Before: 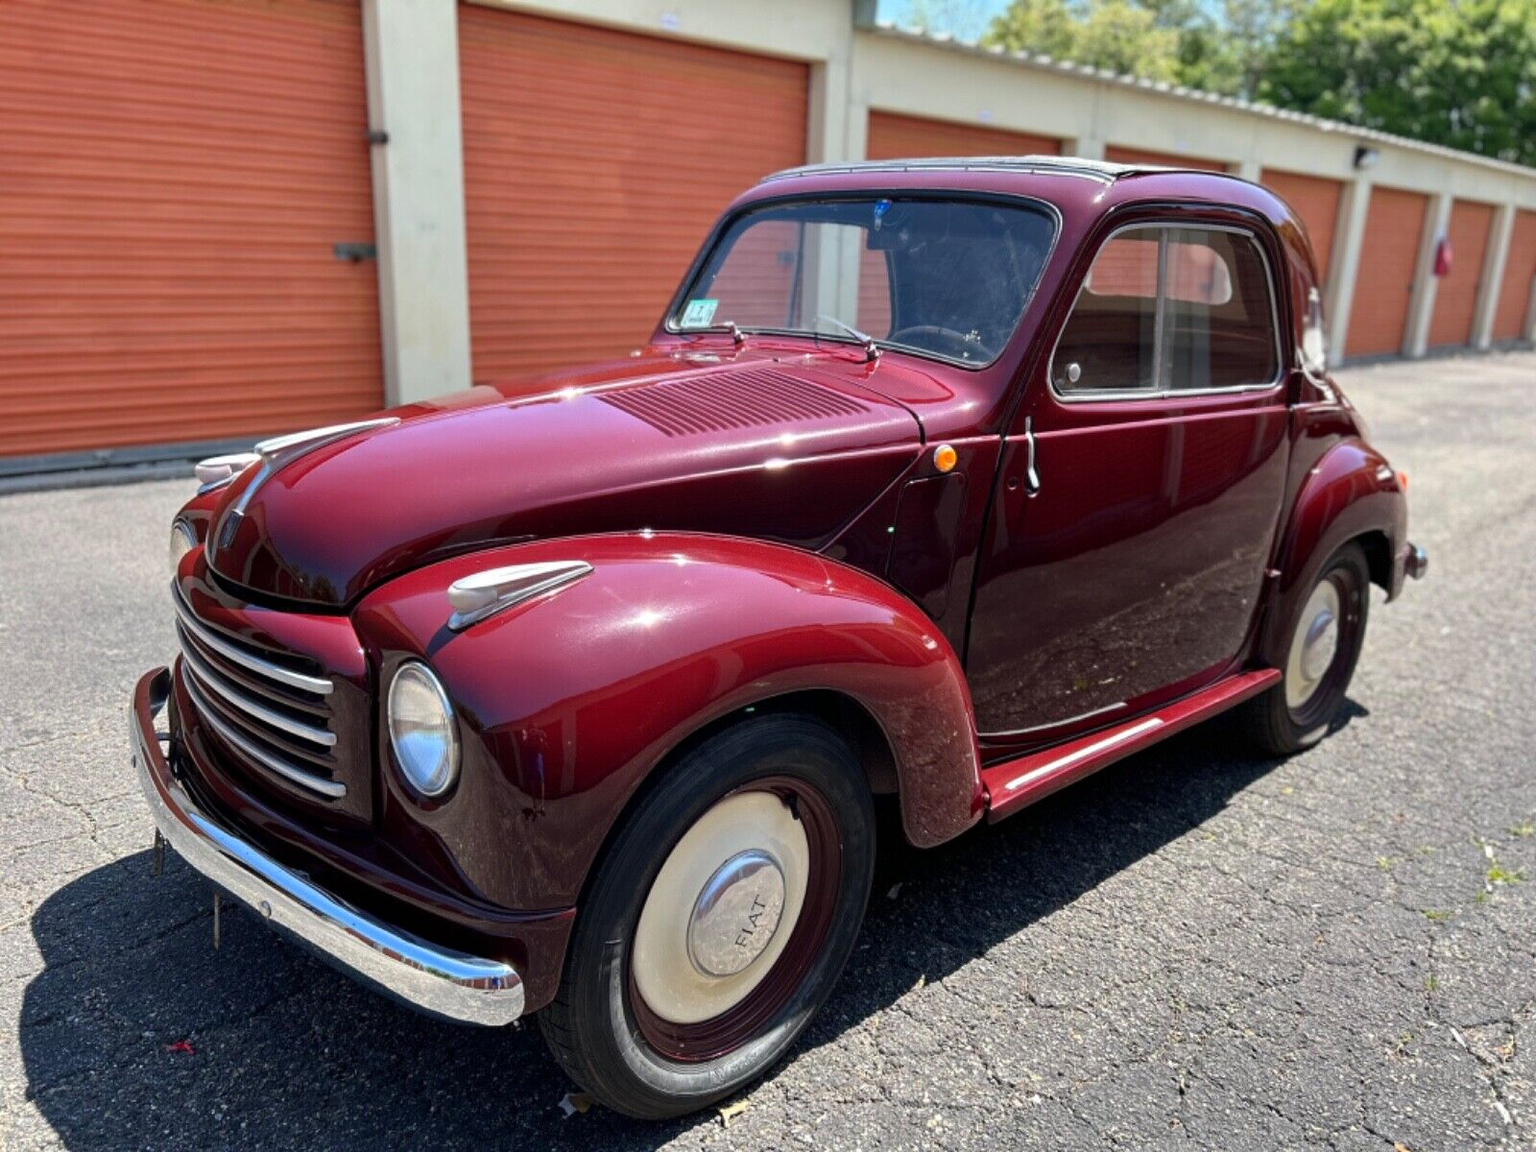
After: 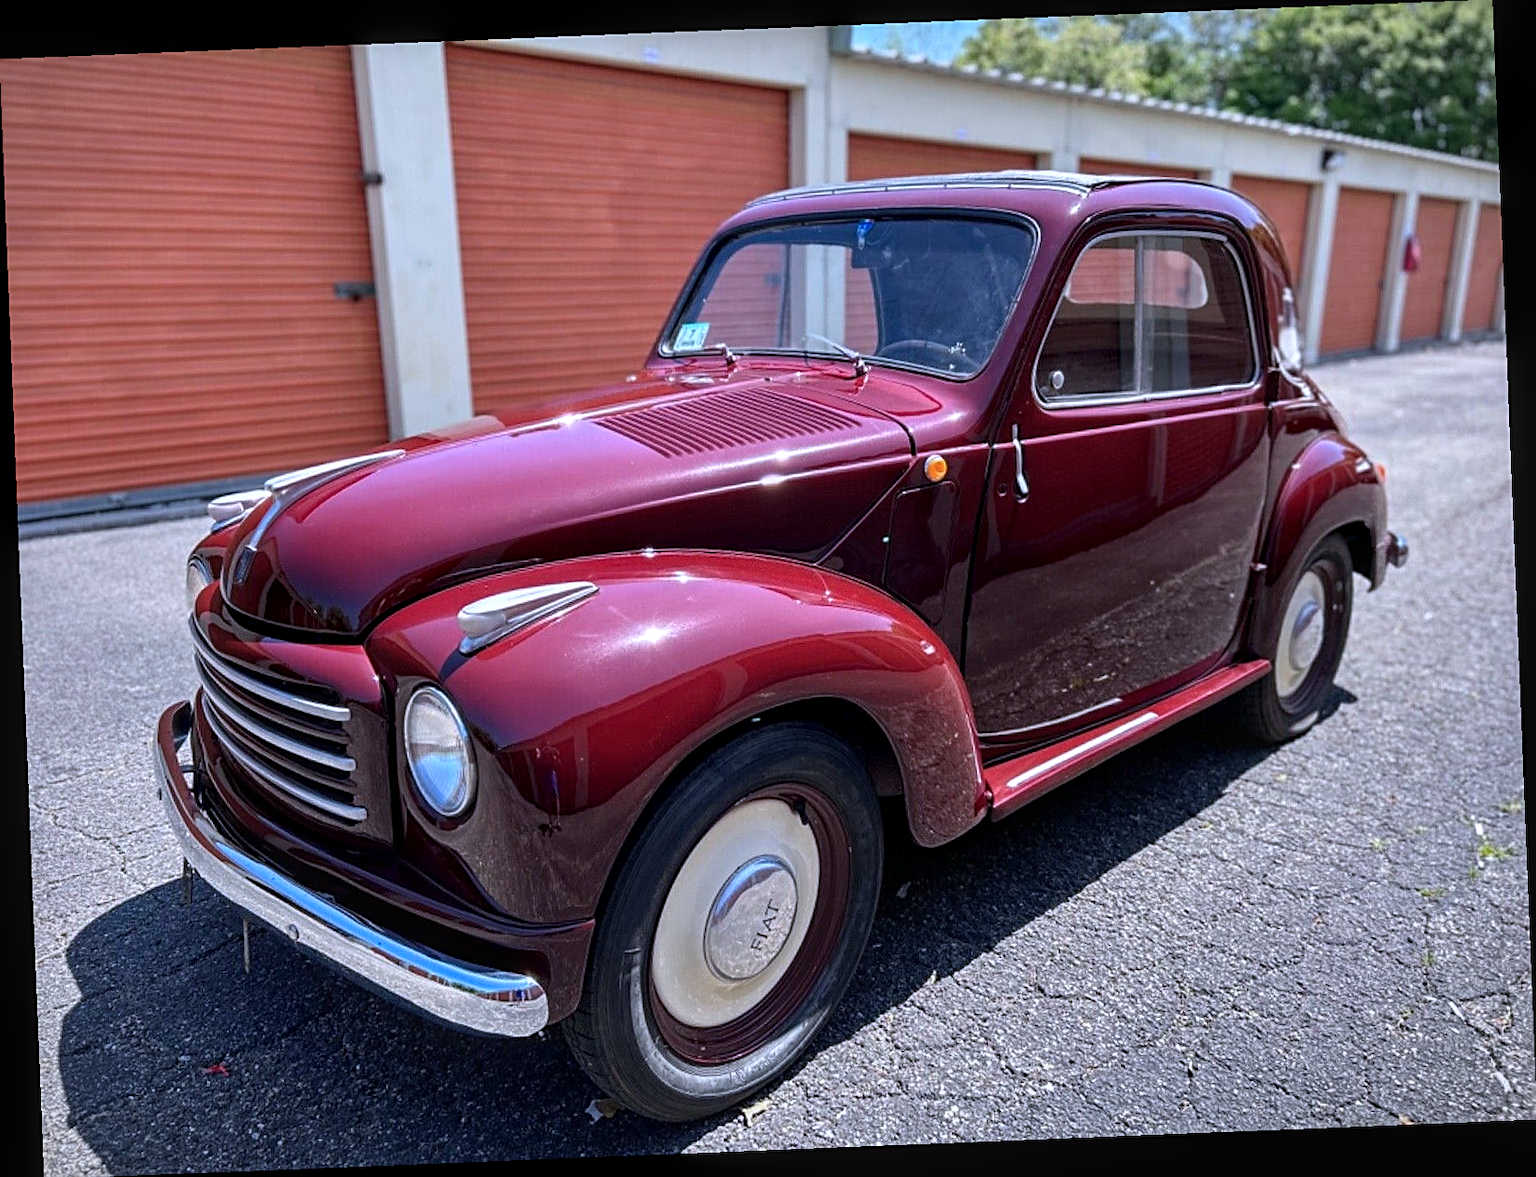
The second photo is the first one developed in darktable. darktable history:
color calibration: illuminant custom, x 0.373, y 0.388, temperature 4269.97 K
rotate and perspective: rotation -2.29°, automatic cropping off
local contrast: on, module defaults
sharpen: on, module defaults
vignetting: fall-off start 100%, fall-off radius 64.94%, automatic ratio true, unbound false
